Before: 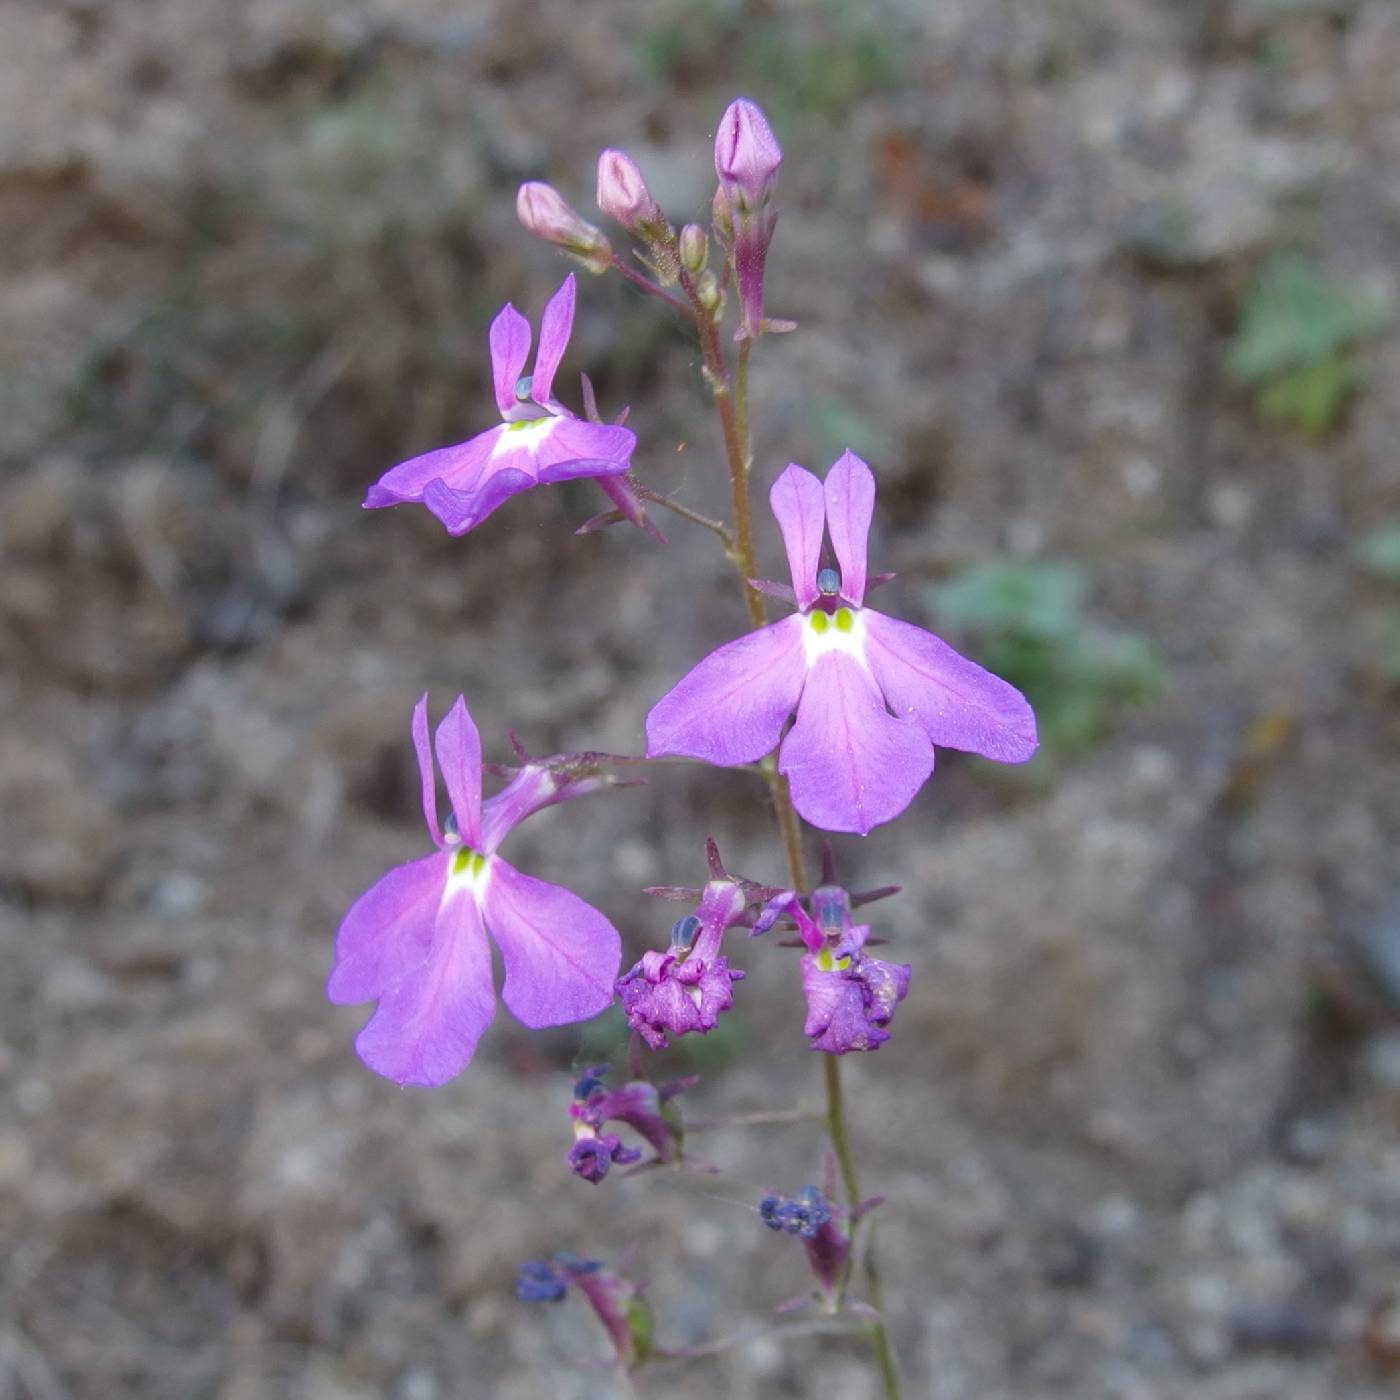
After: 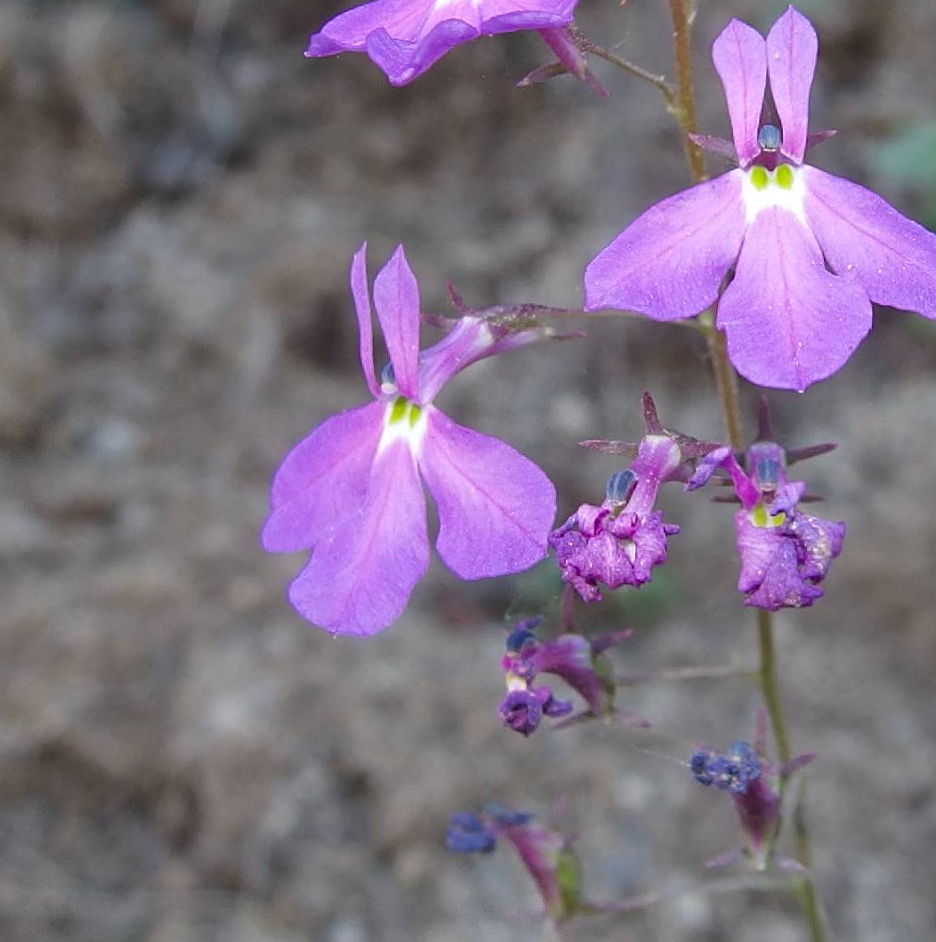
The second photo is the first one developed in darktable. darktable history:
sharpen: on, module defaults
crop and rotate: angle -0.953°, left 3.657%, top 31.563%, right 28.335%
